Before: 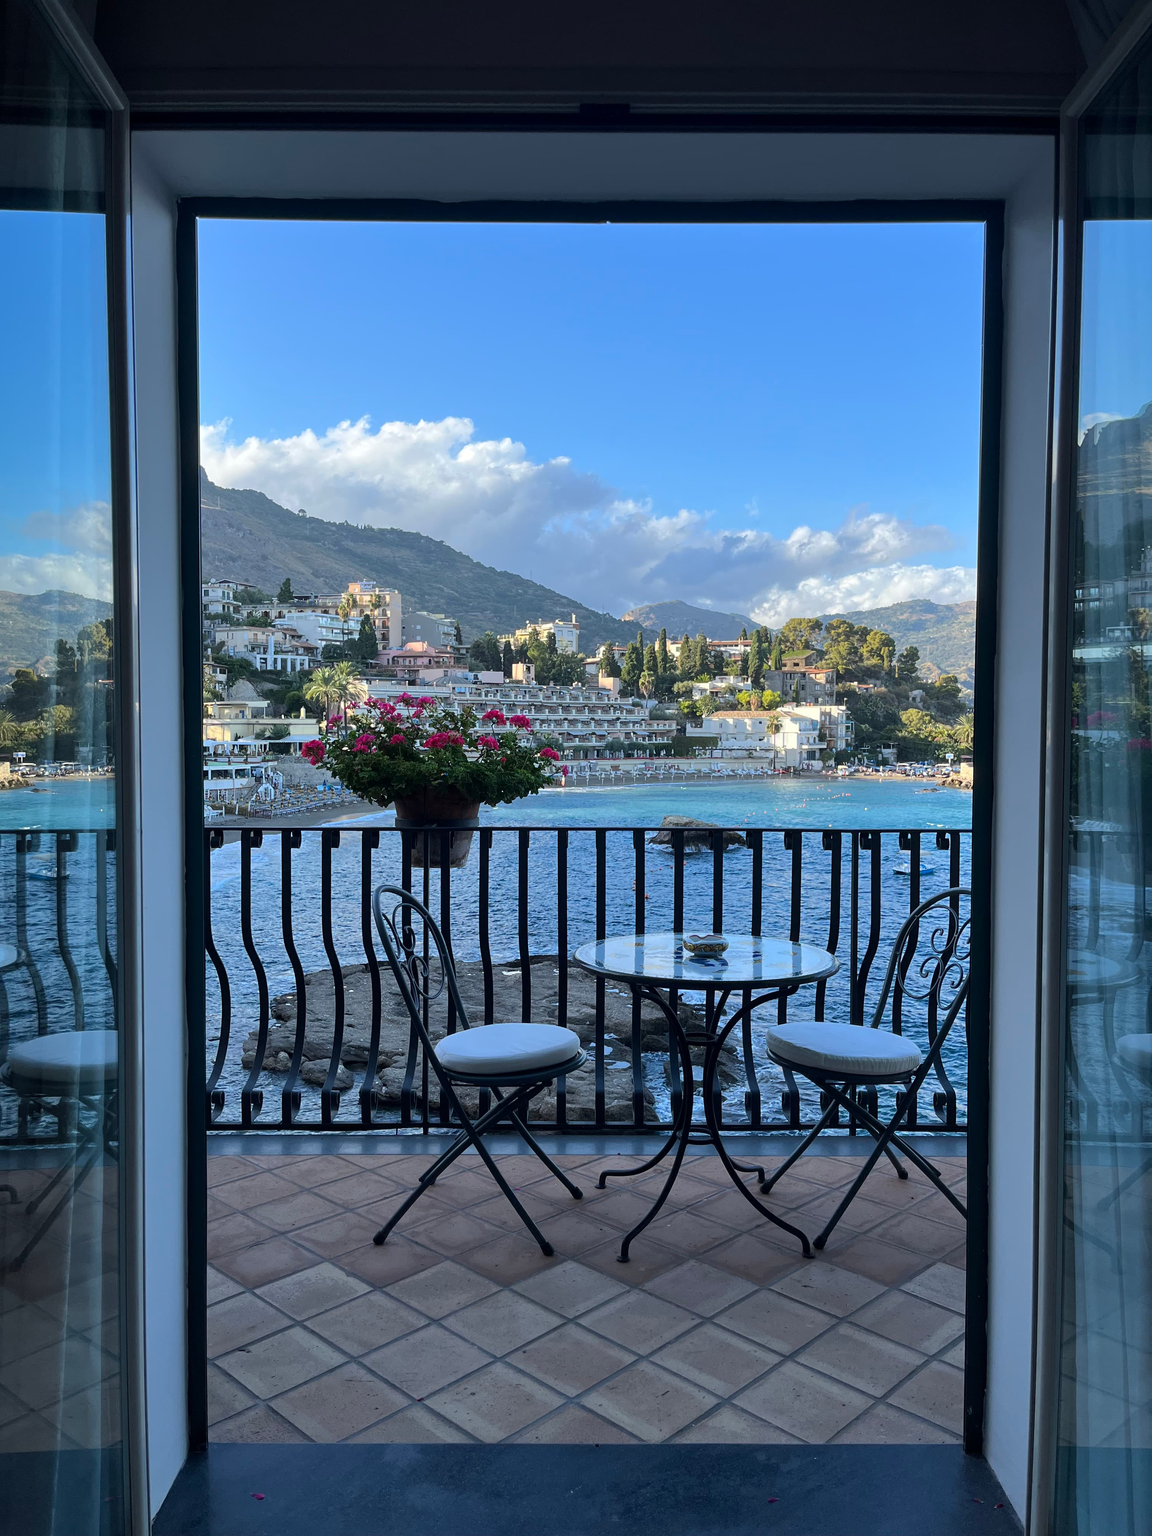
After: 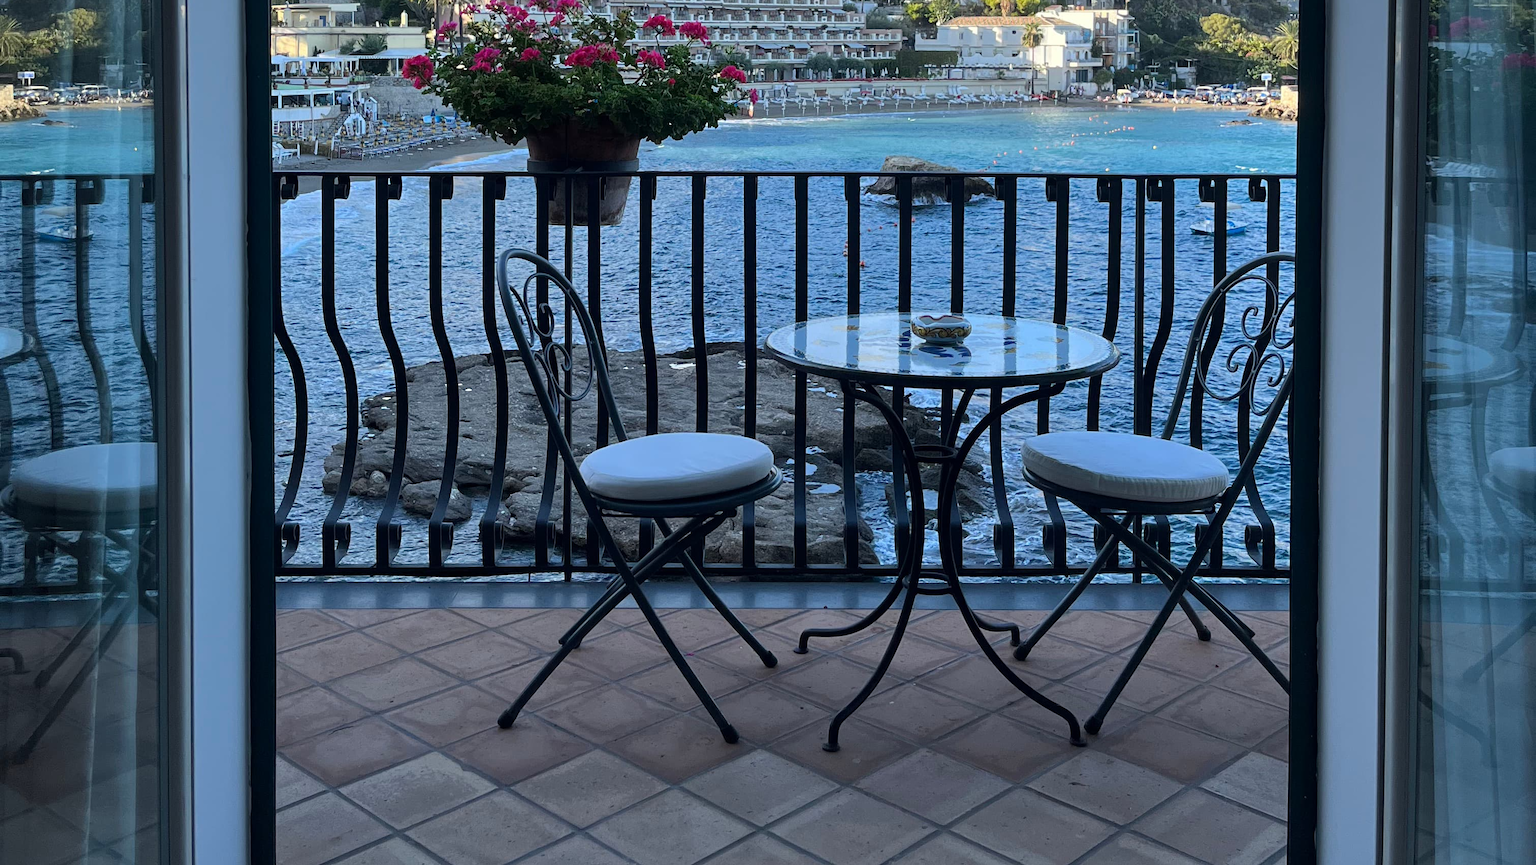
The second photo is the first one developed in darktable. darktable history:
crop: top 45.506%, bottom 12.238%
